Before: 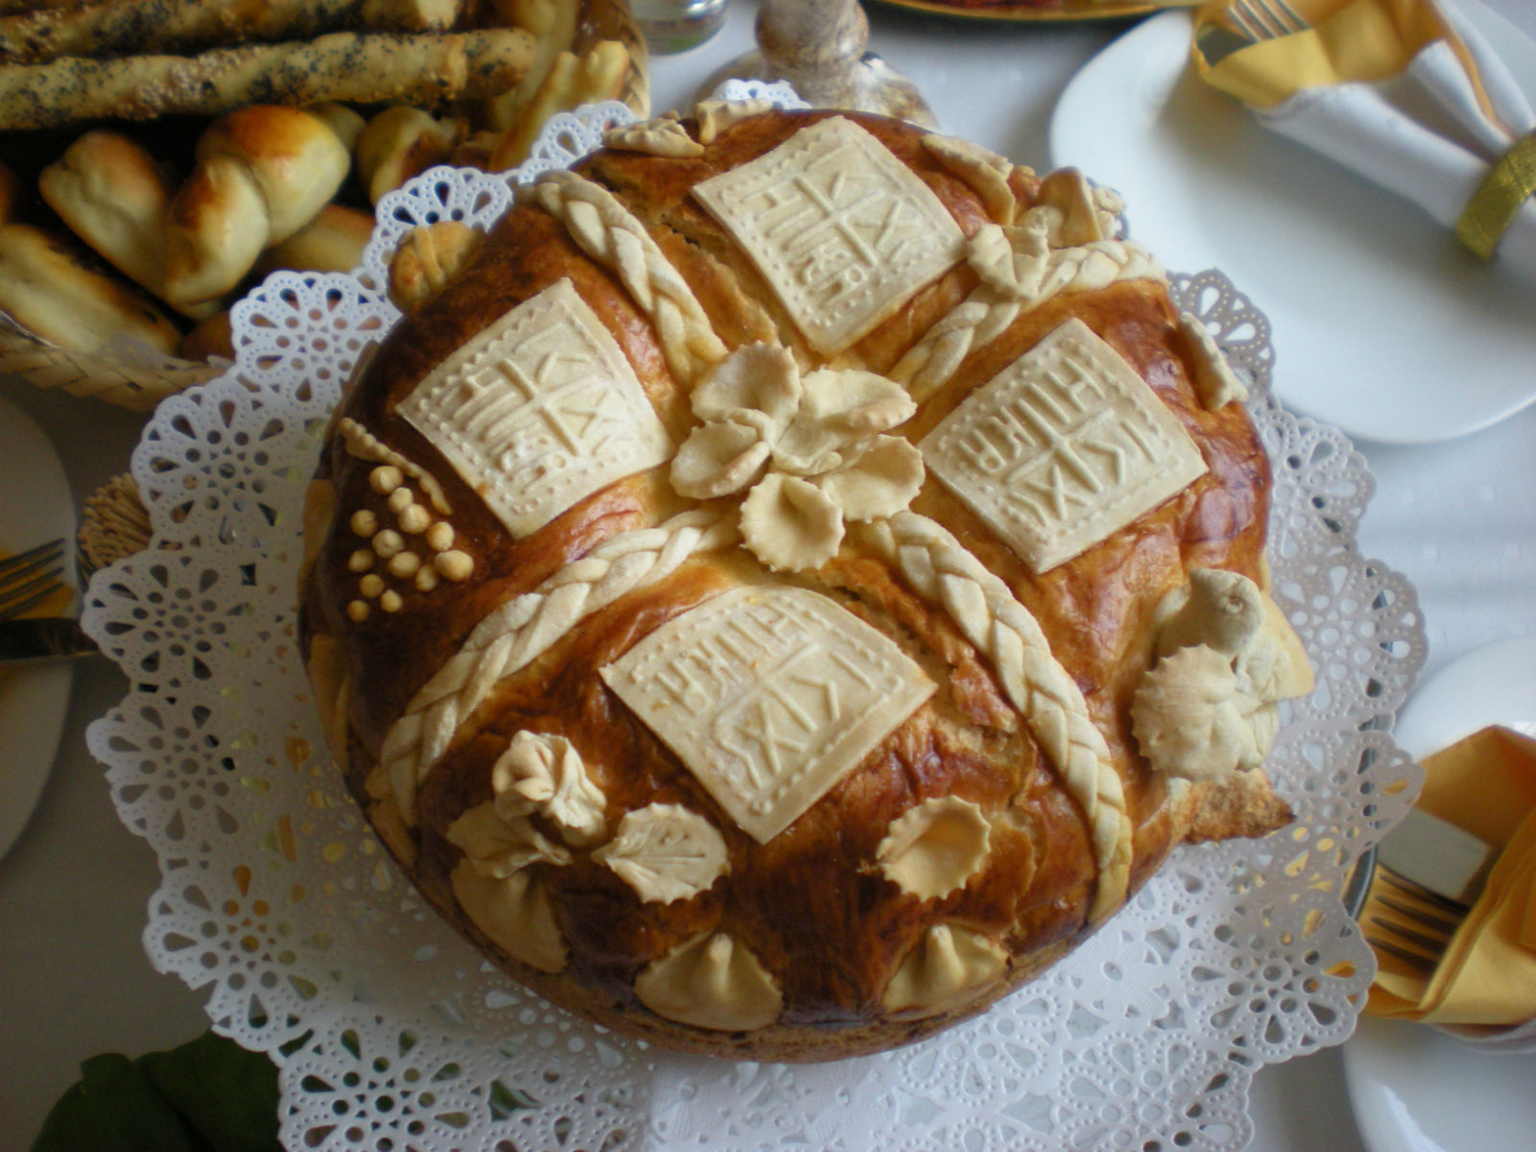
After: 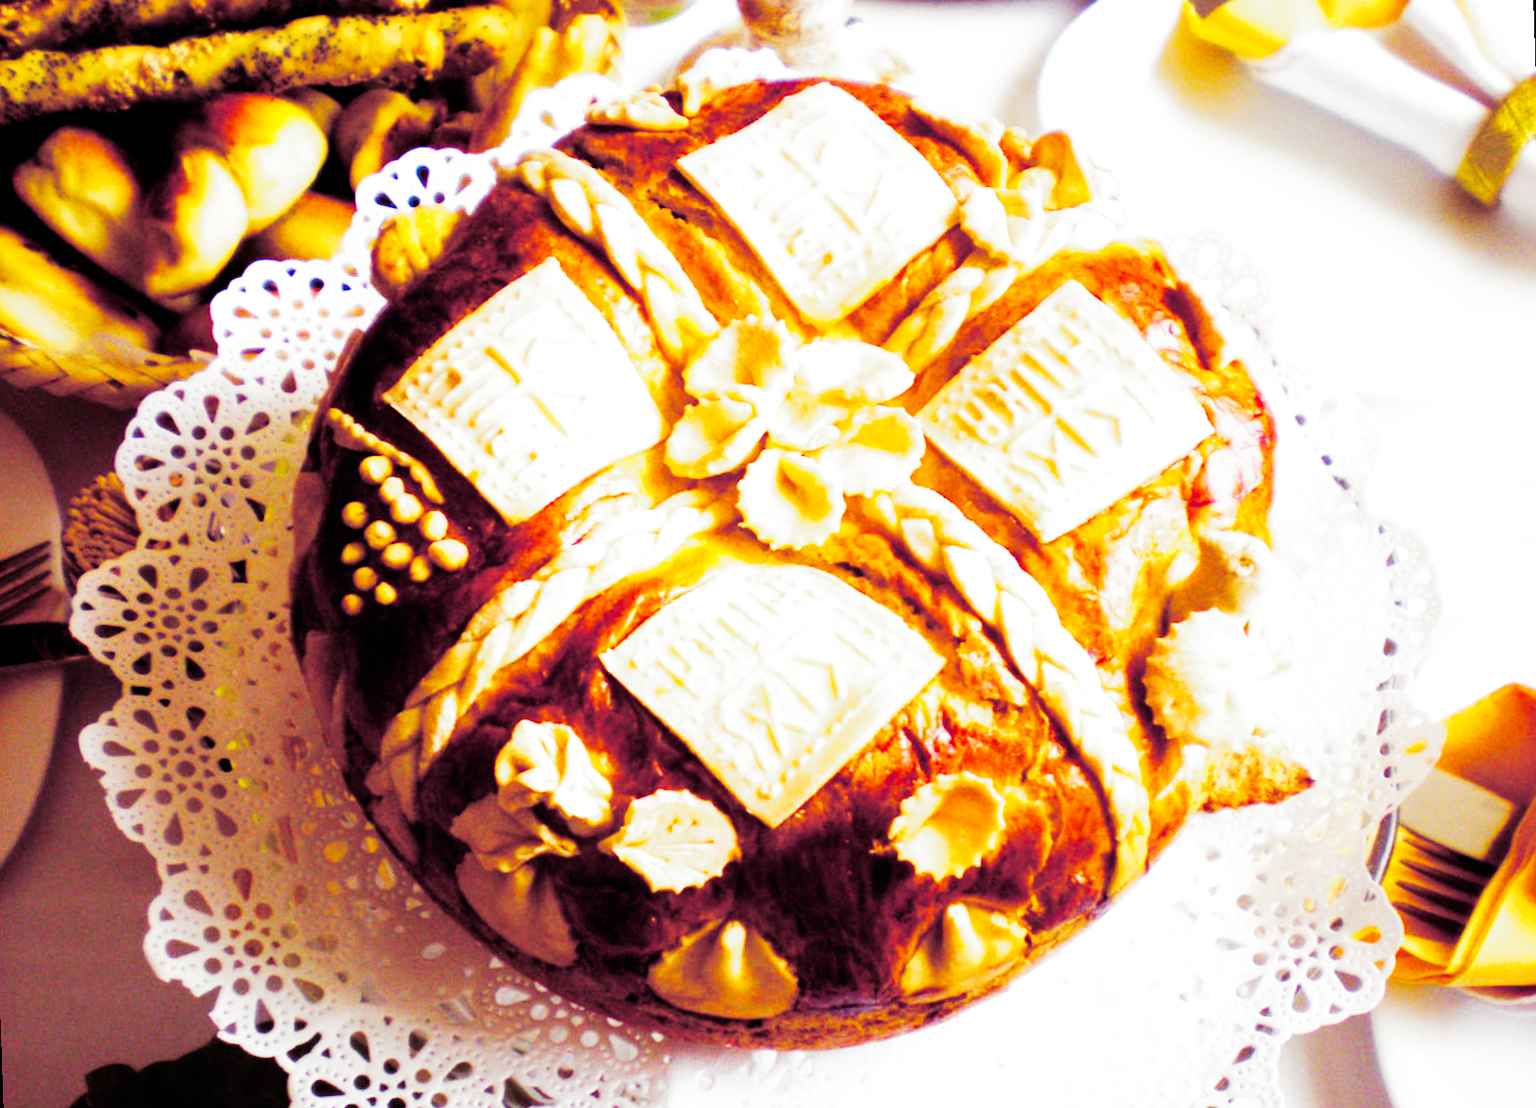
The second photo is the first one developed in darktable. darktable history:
base curve: curves: ch0 [(0, 0) (0.007, 0.004) (0.027, 0.03) (0.046, 0.07) (0.207, 0.54) (0.442, 0.872) (0.673, 0.972) (1, 1)], preserve colors none
color balance rgb: shadows lift › luminance -21.66%, shadows lift › chroma 8.98%, shadows lift › hue 283.37°, power › chroma 1.55%, power › hue 25.59°, highlights gain › luminance 6.08%, highlights gain › chroma 2.55%, highlights gain › hue 90°, global offset › luminance -0.87%, perceptual saturation grading › global saturation 27.49%, perceptual saturation grading › highlights -28.39%, perceptual saturation grading › mid-tones 15.22%, perceptual saturation grading › shadows 33.98%, perceptual brilliance grading › highlights 10%, perceptual brilliance grading › mid-tones 5%
split-toning: shadows › hue 316.8°, shadows › saturation 0.47, highlights › hue 201.6°, highlights › saturation 0, balance -41.97, compress 28.01%
exposure: exposure 0.669 EV, compensate highlight preservation false
rotate and perspective: rotation -2°, crop left 0.022, crop right 0.978, crop top 0.049, crop bottom 0.951
